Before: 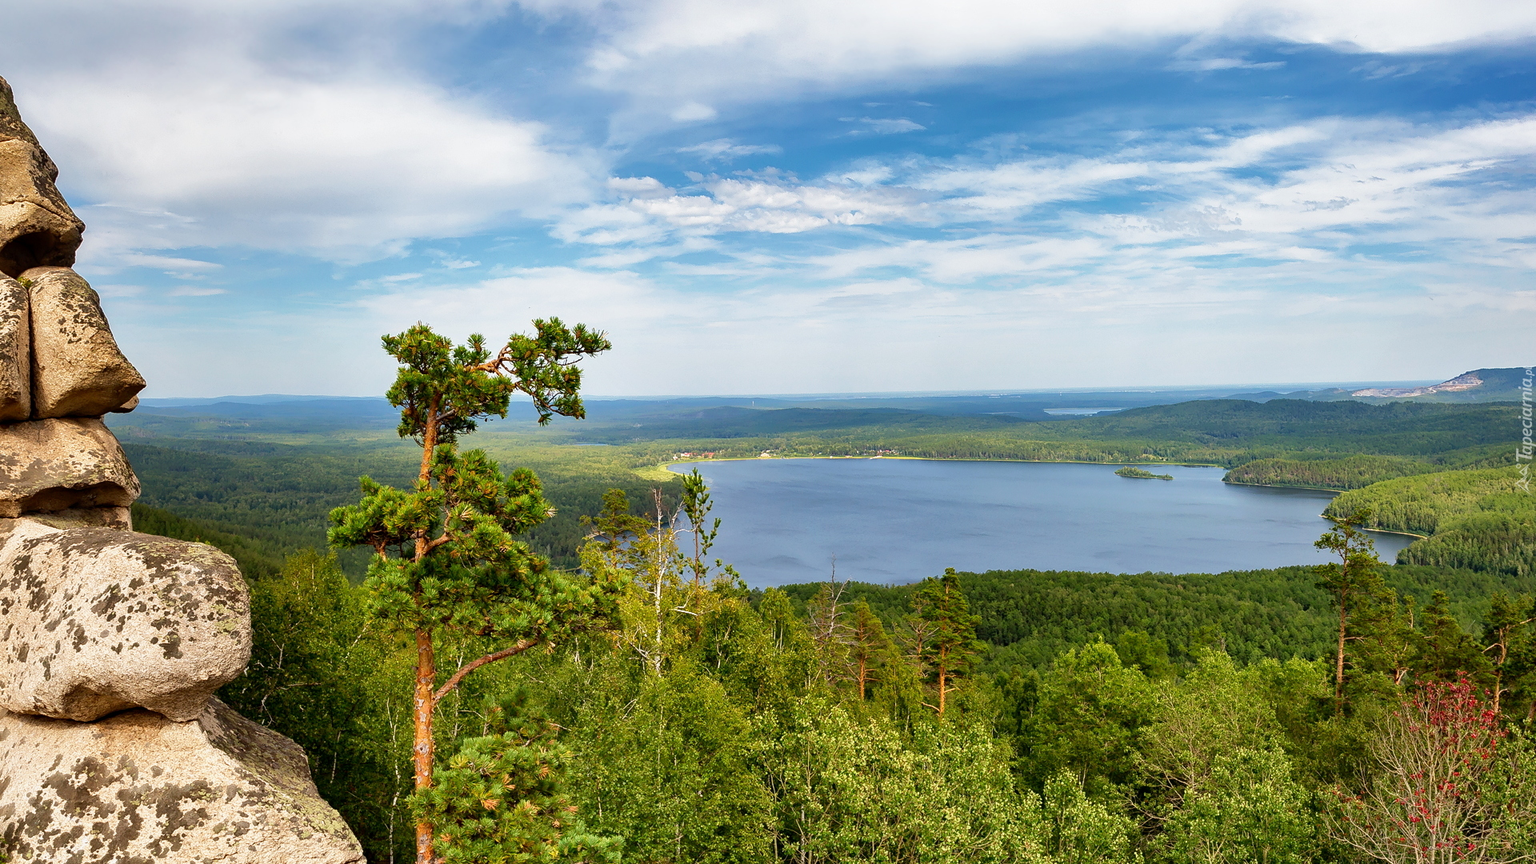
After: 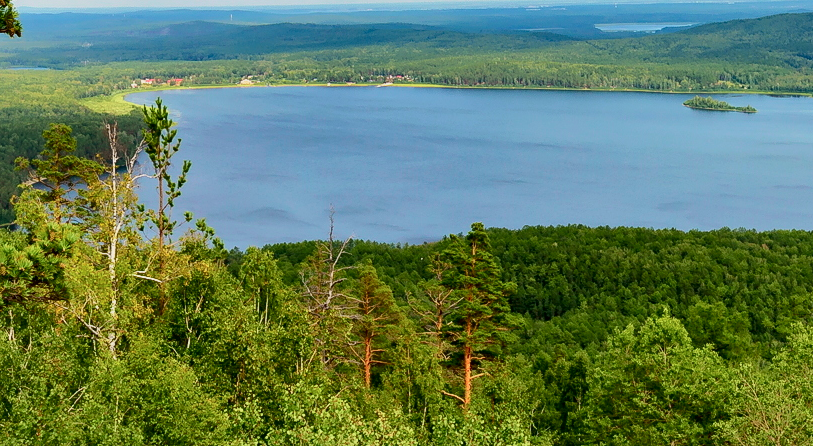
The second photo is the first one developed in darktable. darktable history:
exposure: exposure -0.013 EV, compensate highlight preservation false
tone curve: curves: ch0 [(0, 0) (0.068, 0.031) (0.175, 0.132) (0.337, 0.304) (0.498, 0.511) (0.748, 0.762) (0.993, 0.954)]; ch1 [(0, 0) (0.294, 0.184) (0.359, 0.34) (0.362, 0.35) (0.43, 0.41) (0.476, 0.457) (0.499, 0.5) (0.529, 0.523) (0.677, 0.762) (1, 1)]; ch2 [(0, 0) (0.431, 0.419) (0.495, 0.502) (0.524, 0.534) (0.557, 0.56) (0.634, 0.654) (0.728, 0.722) (1, 1)], color space Lab, independent channels, preserve colors none
crop: left 36.99%, top 45.178%, right 20.645%, bottom 13.501%
shadows and highlights: shadows 8.49, white point adjustment 0.861, highlights -38.81
